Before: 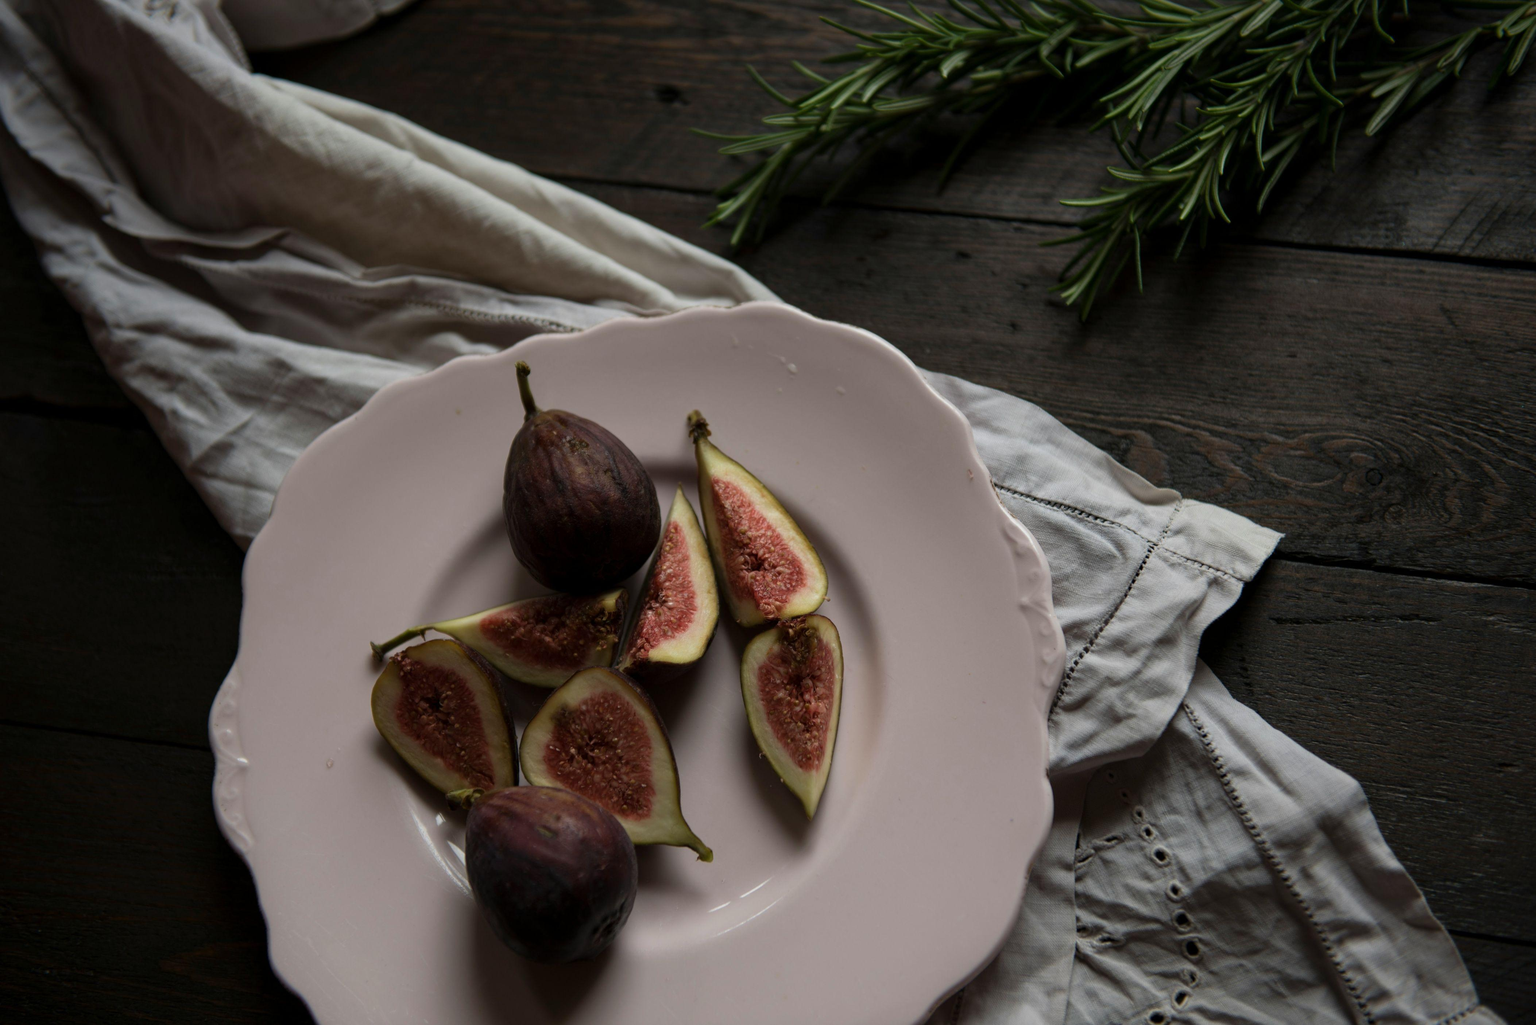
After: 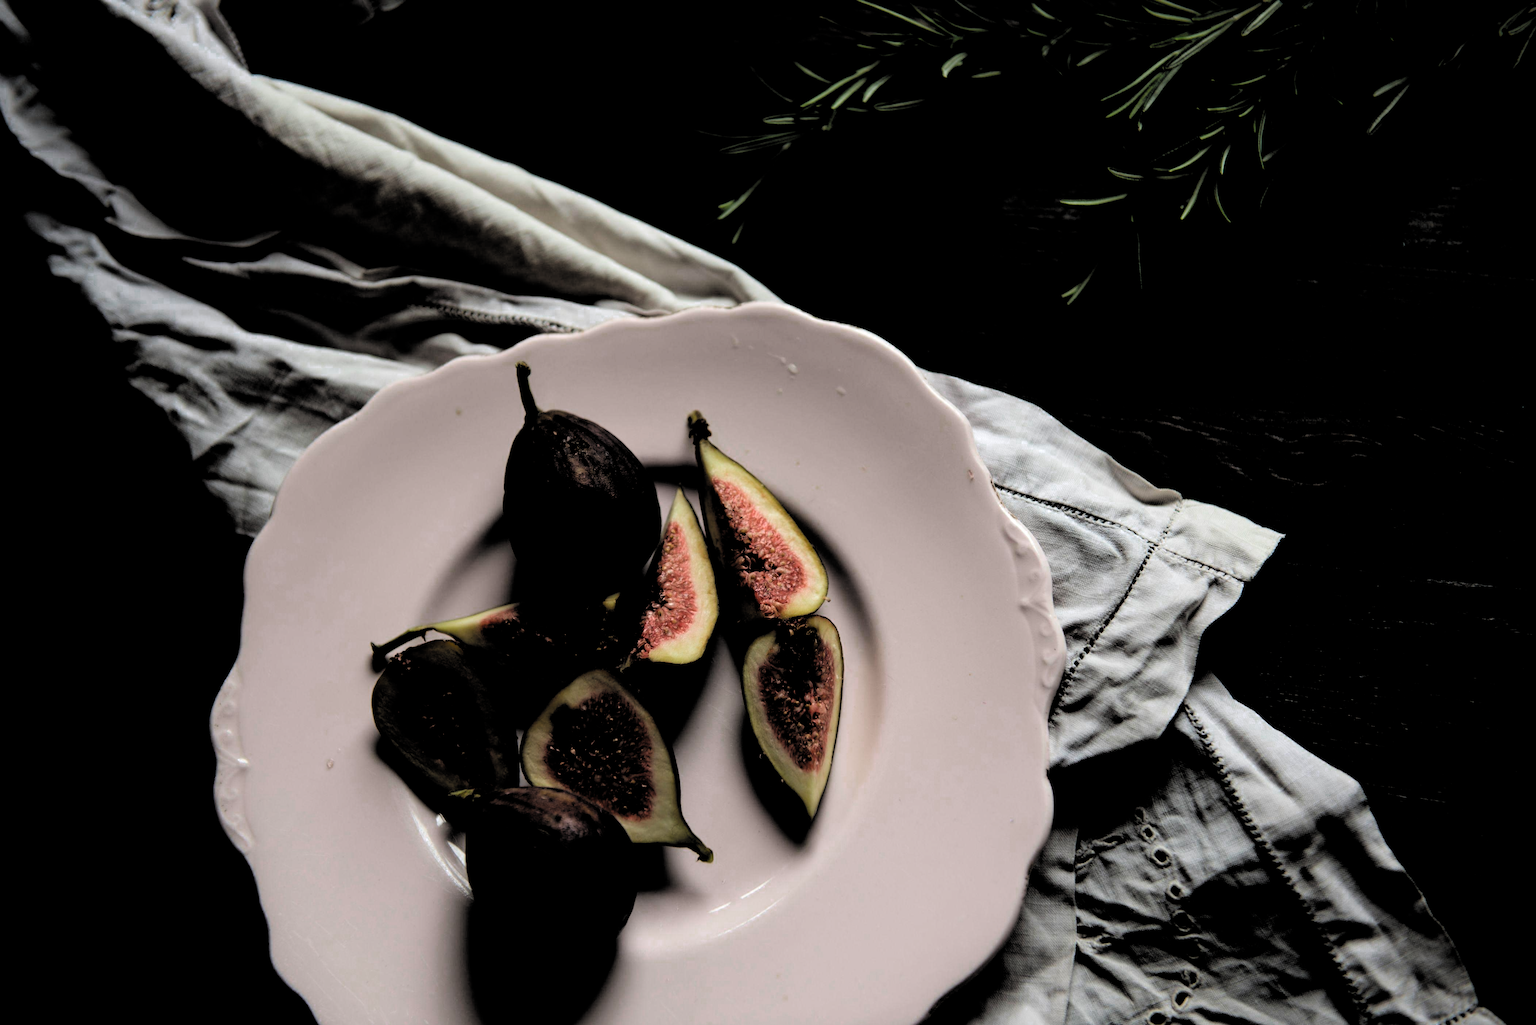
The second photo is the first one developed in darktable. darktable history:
color zones: curves: ch0 [(0.203, 0.433) (0.607, 0.517) (0.697, 0.696) (0.705, 0.897)]
filmic rgb: middle gray luminance 13.55%, black relative exposure -1.97 EV, white relative exposure 3.1 EV, threshold 6 EV, target black luminance 0%, hardness 1.79, latitude 59.23%, contrast 1.728, highlights saturation mix 5%, shadows ↔ highlights balance -37.52%, add noise in highlights 0, color science v3 (2019), use custom middle-gray values true, iterations of high-quality reconstruction 0, contrast in highlights soft, enable highlight reconstruction true
